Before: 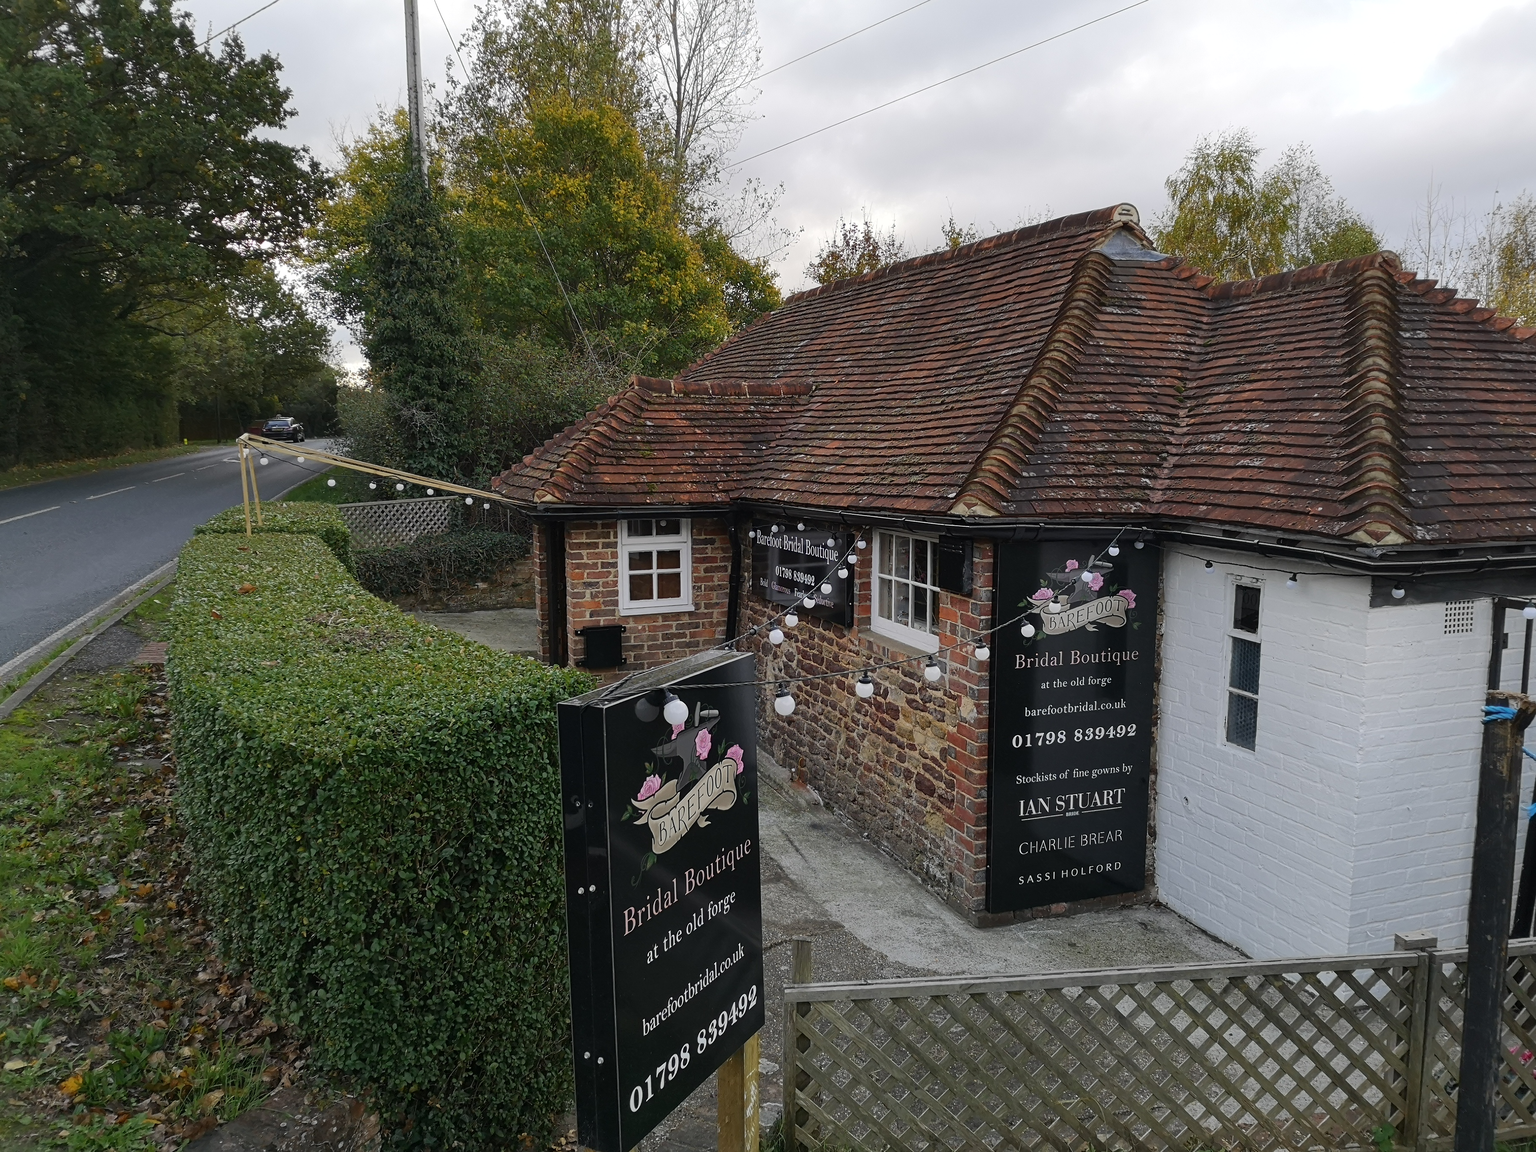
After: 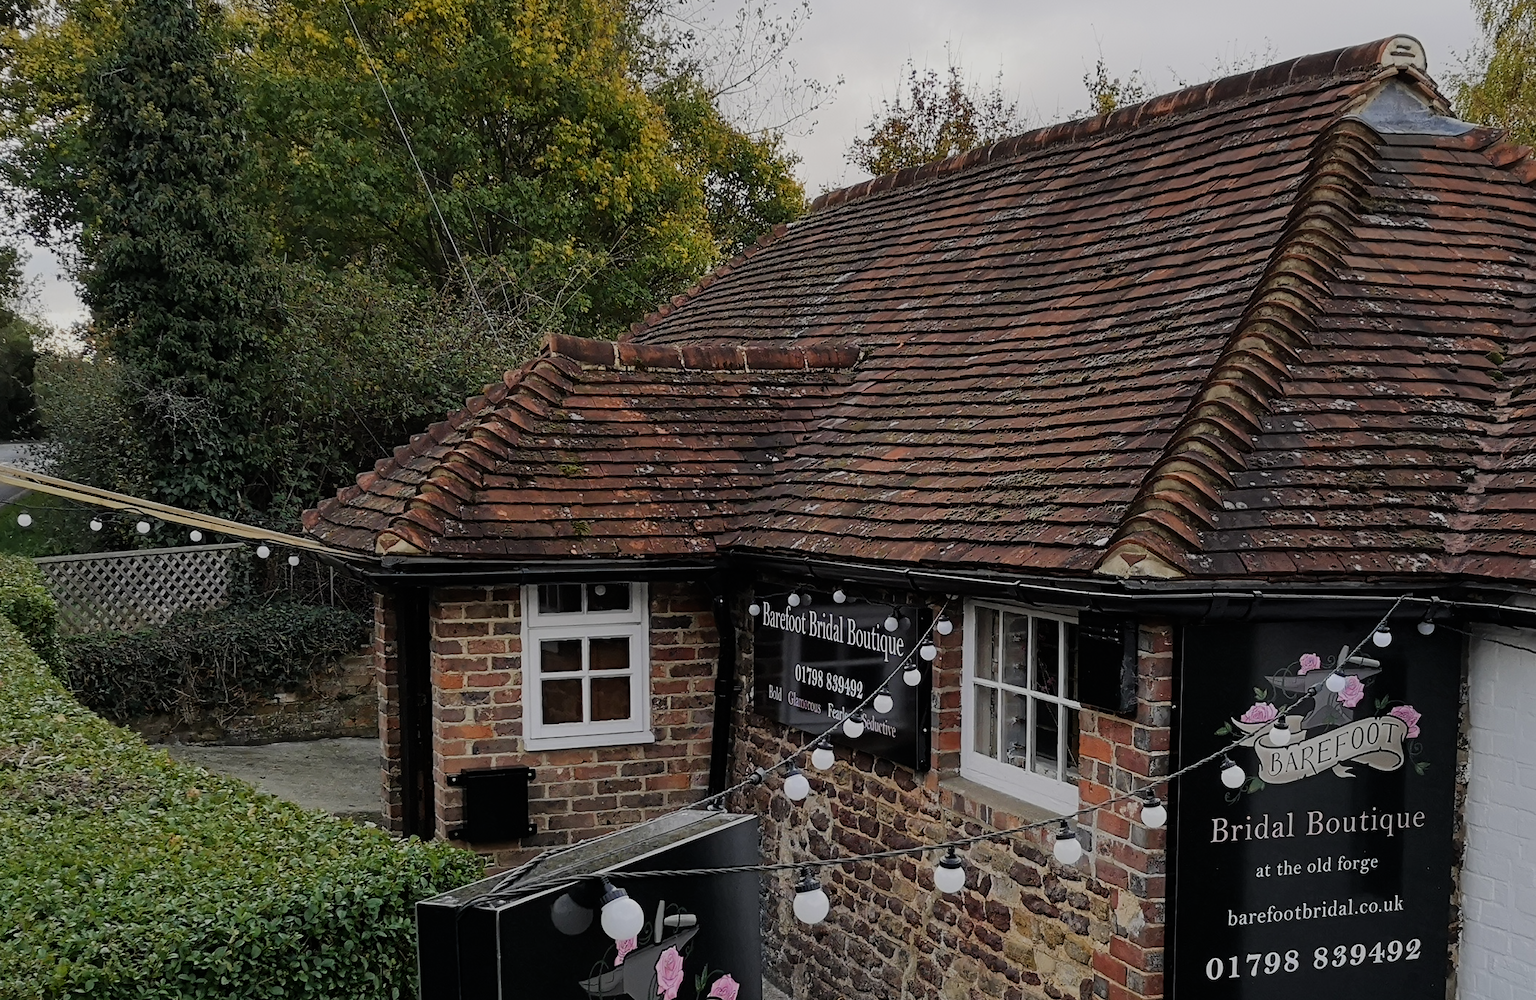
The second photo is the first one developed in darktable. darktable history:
crop: left 20.677%, top 15.904%, right 21.702%, bottom 34.056%
filmic rgb: black relative exposure -7.65 EV, white relative exposure 4.56 EV, hardness 3.61
